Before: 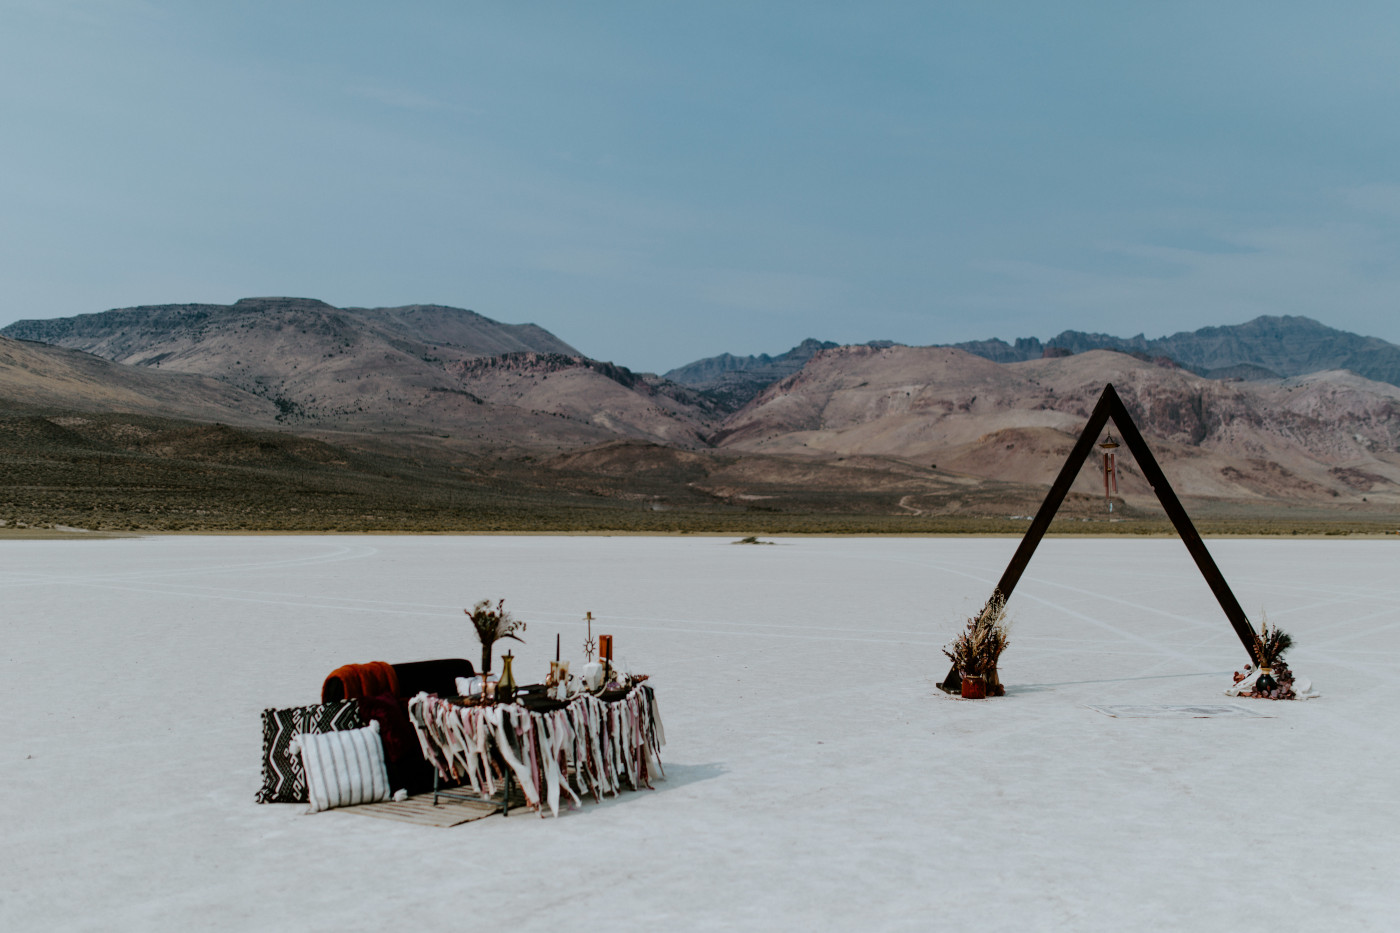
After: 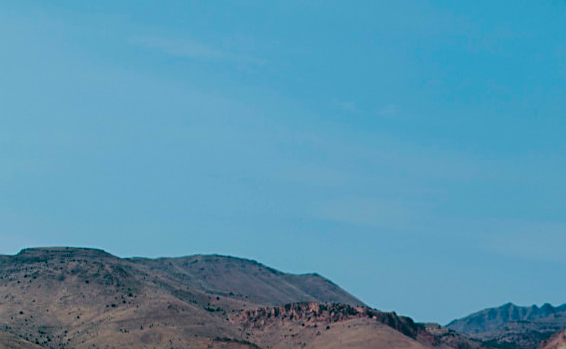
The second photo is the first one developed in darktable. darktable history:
color balance rgb: linear chroma grading › global chroma 14.615%, perceptual saturation grading › global saturation 25.776%, global vibrance 50.453%
crop: left 15.552%, top 5.443%, right 43.951%, bottom 57.081%
sharpen: on, module defaults
